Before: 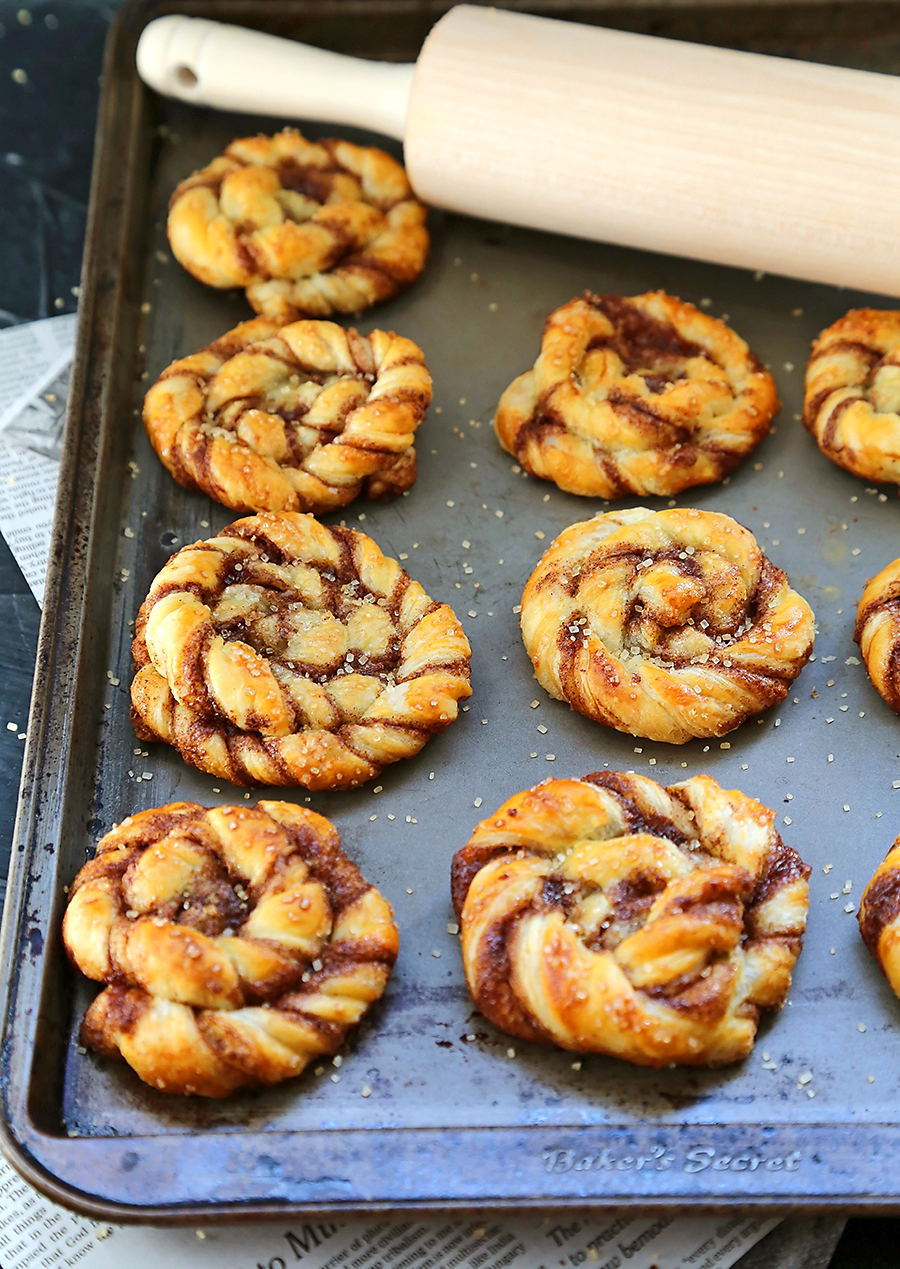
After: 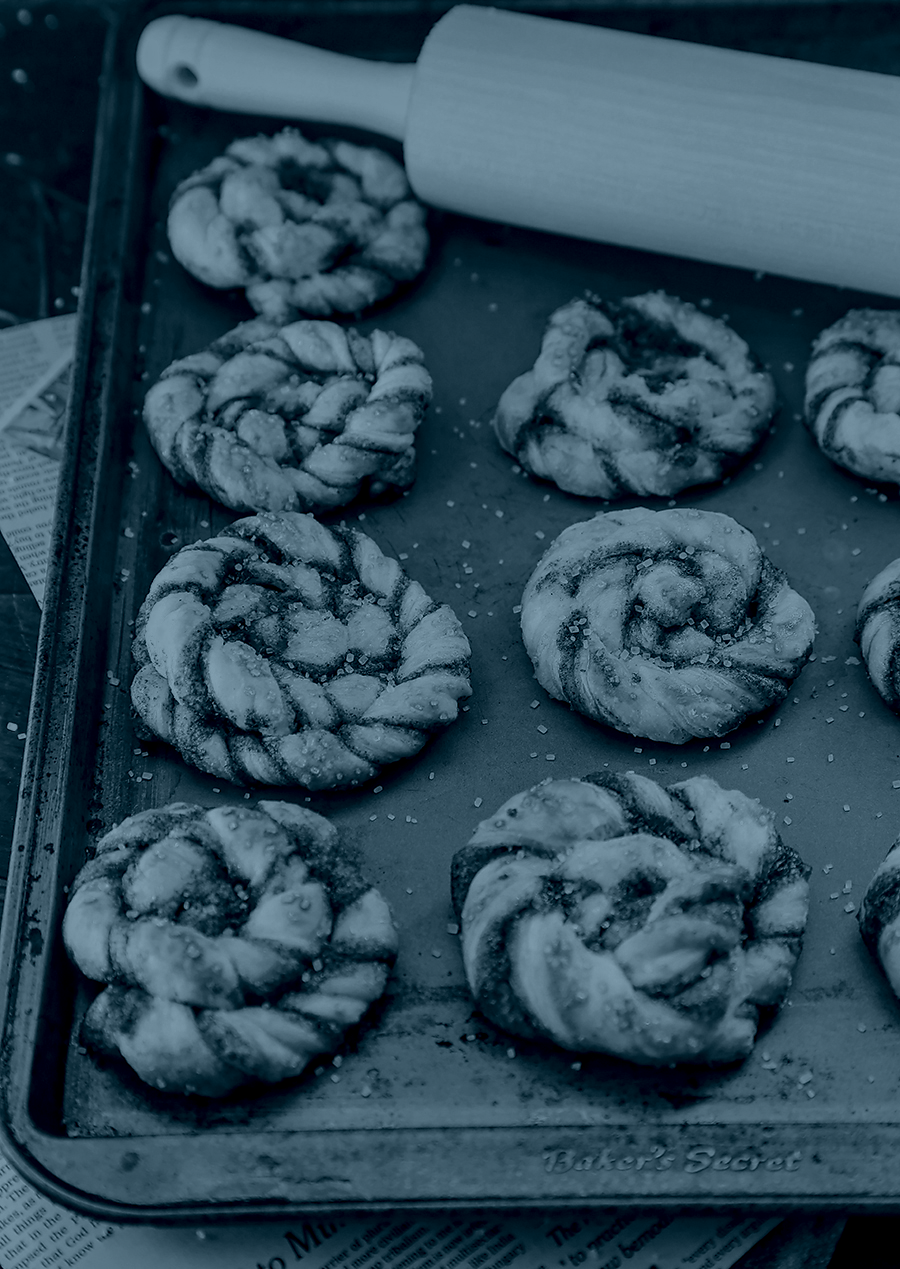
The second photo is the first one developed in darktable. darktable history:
color zones: curves: ch0 [(0, 0.511) (0.143, 0.531) (0.286, 0.56) (0.429, 0.5) (0.571, 0.5) (0.714, 0.5) (0.857, 0.5) (1, 0.5)]; ch1 [(0, 0.525) (0.143, 0.705) (0.286, 0.715) (0.429, 0.35) (0.571, 0.35) (0.714, 0.35) (0.857, 0.4) (1, 0.4)]; ch2 [(0, 0.572) (0.143, 0.512) (0.286, 0.473) (0.429, 0.45) (0.571, 0.5) (0.714, 0.5) (0.857, 0.518) (1, 0.518)]
colorize: hue 194.4°, saturation 29%, source mix 61.75%, lightness 3.98%, version 1
local contrast: highlights 59%, detail 145%
